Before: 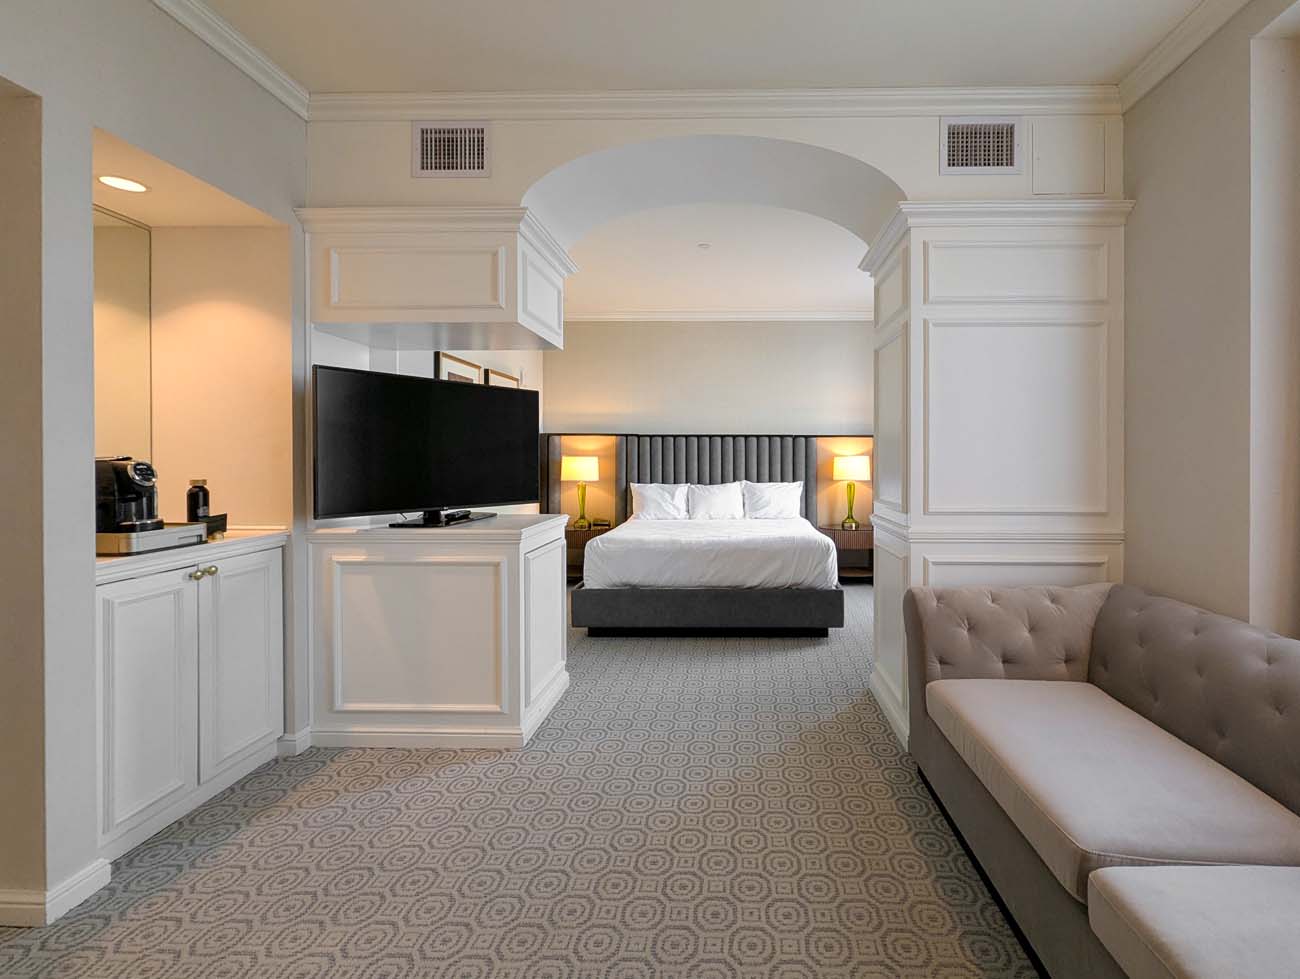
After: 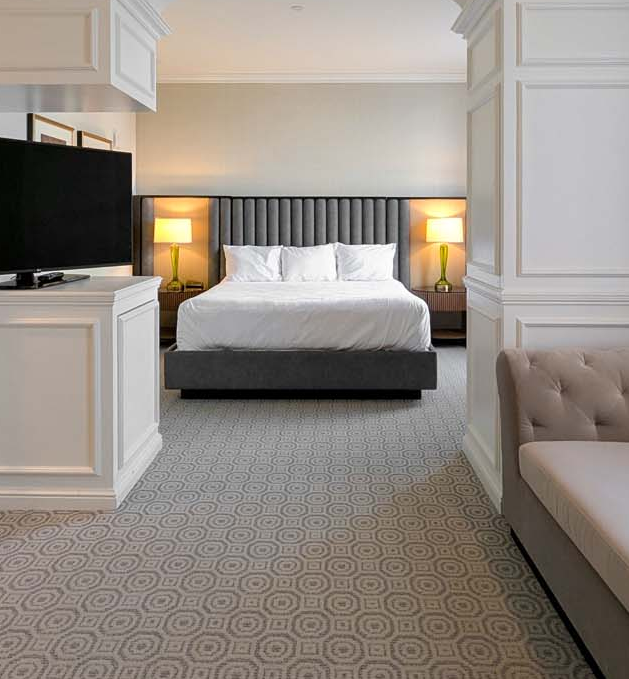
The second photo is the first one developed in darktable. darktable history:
crop: left 31.328%, top 24.401%, right 20.252%, bottom 6.229%
